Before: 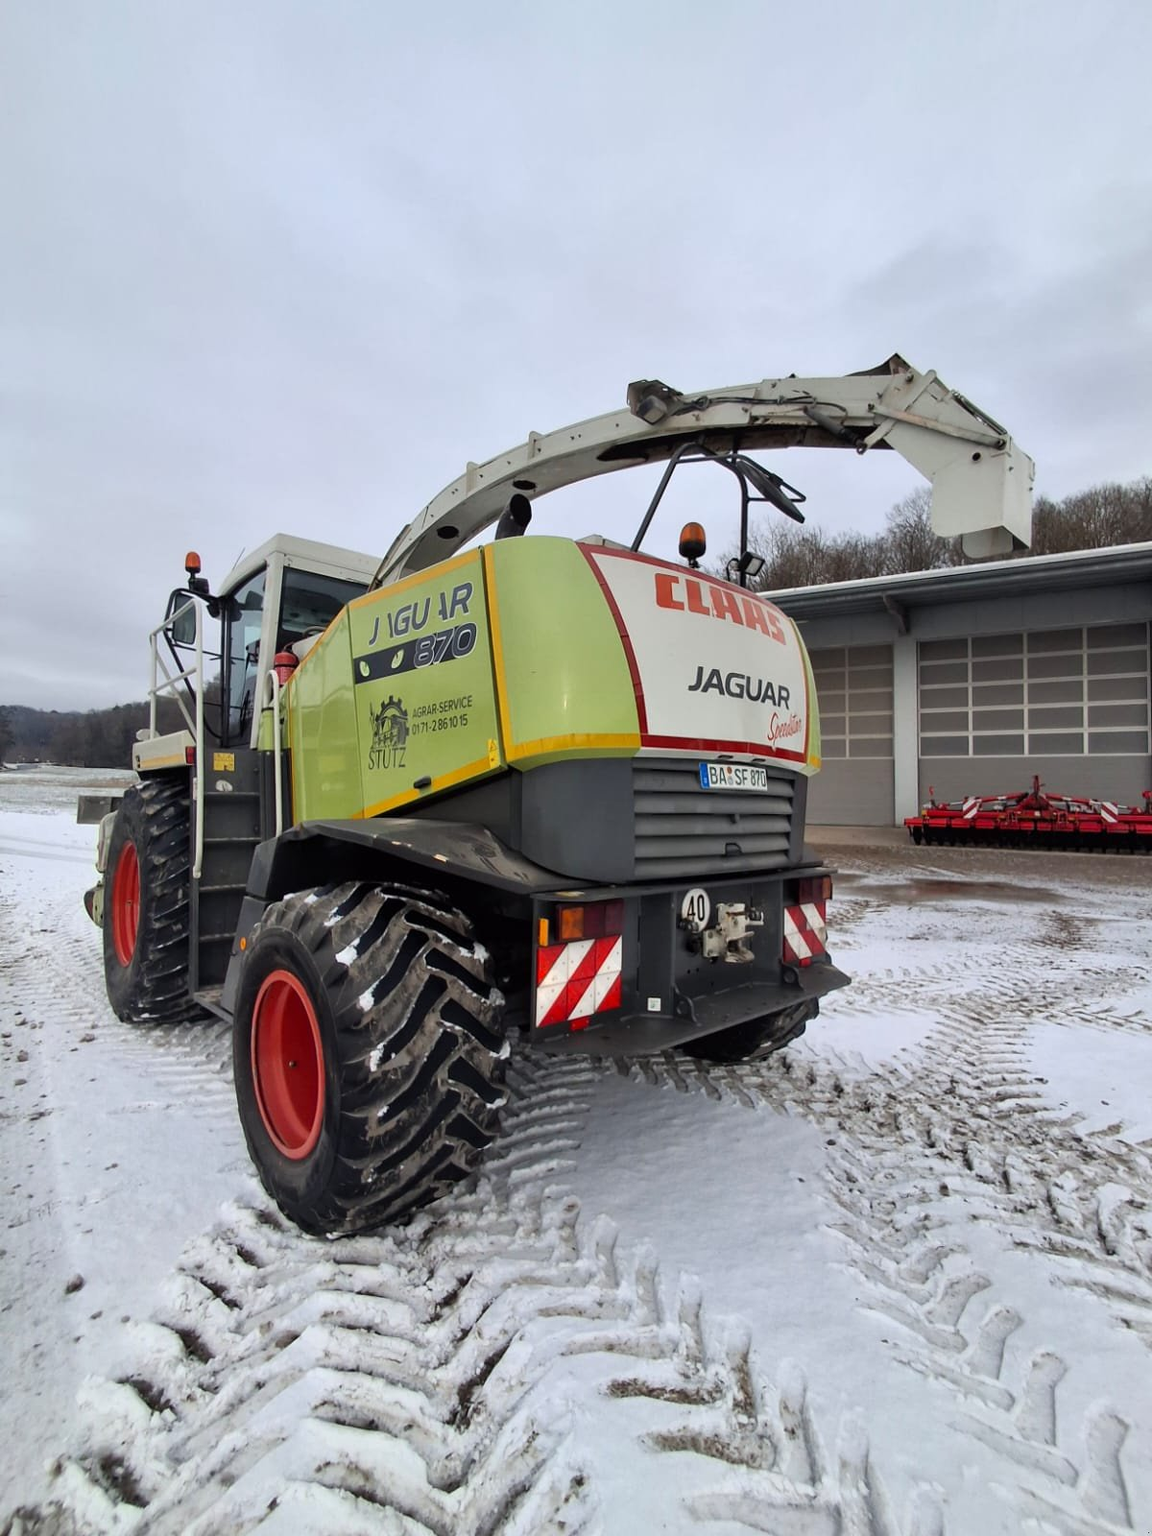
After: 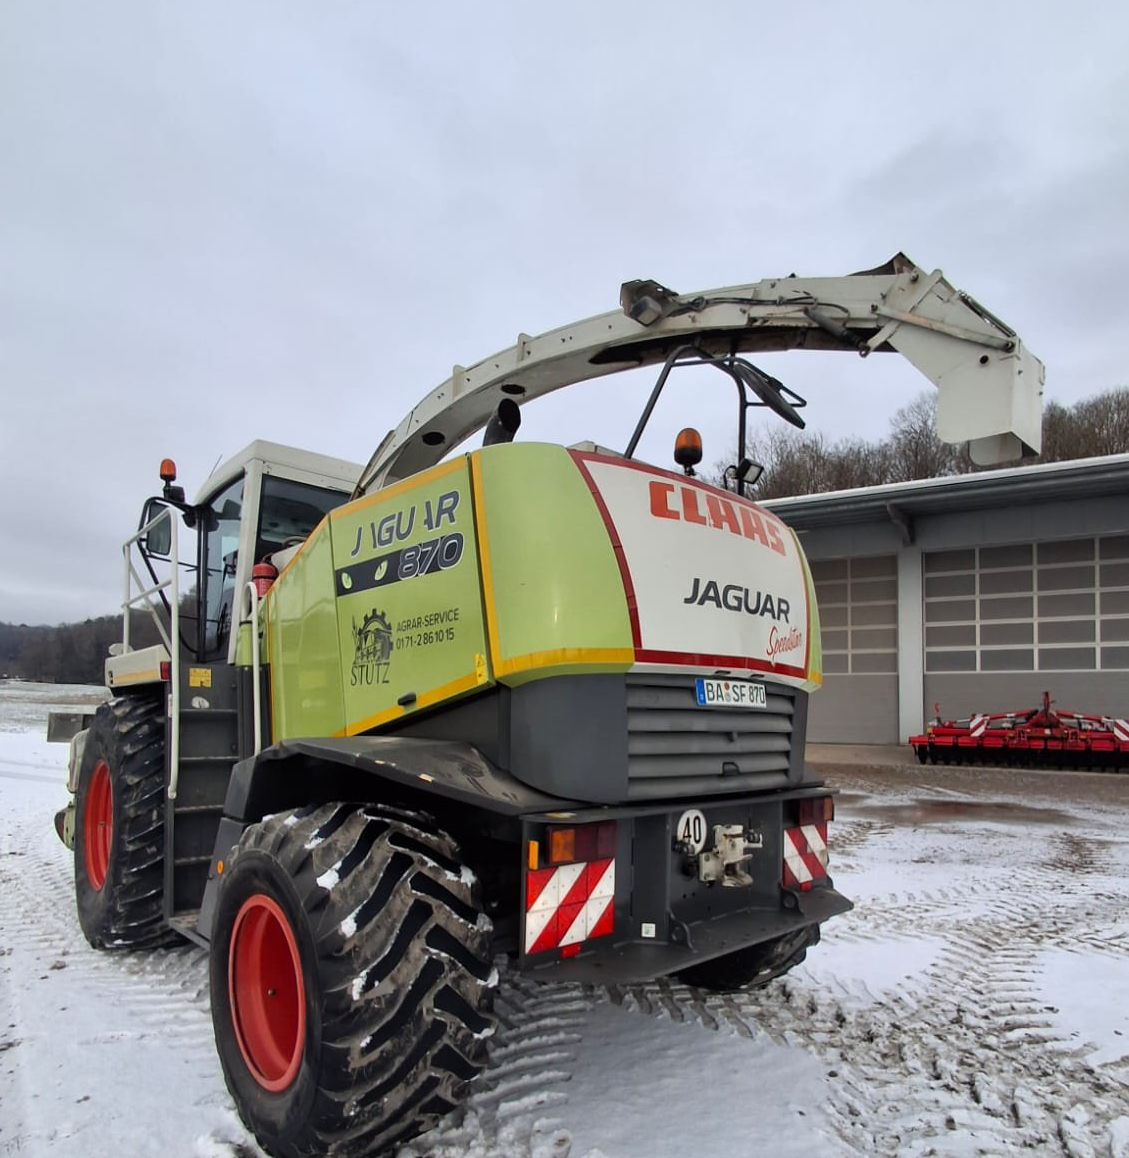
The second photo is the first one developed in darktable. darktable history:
crop: left 2.819%, top 7.3%, right 3.061%, bottom 20.318%
